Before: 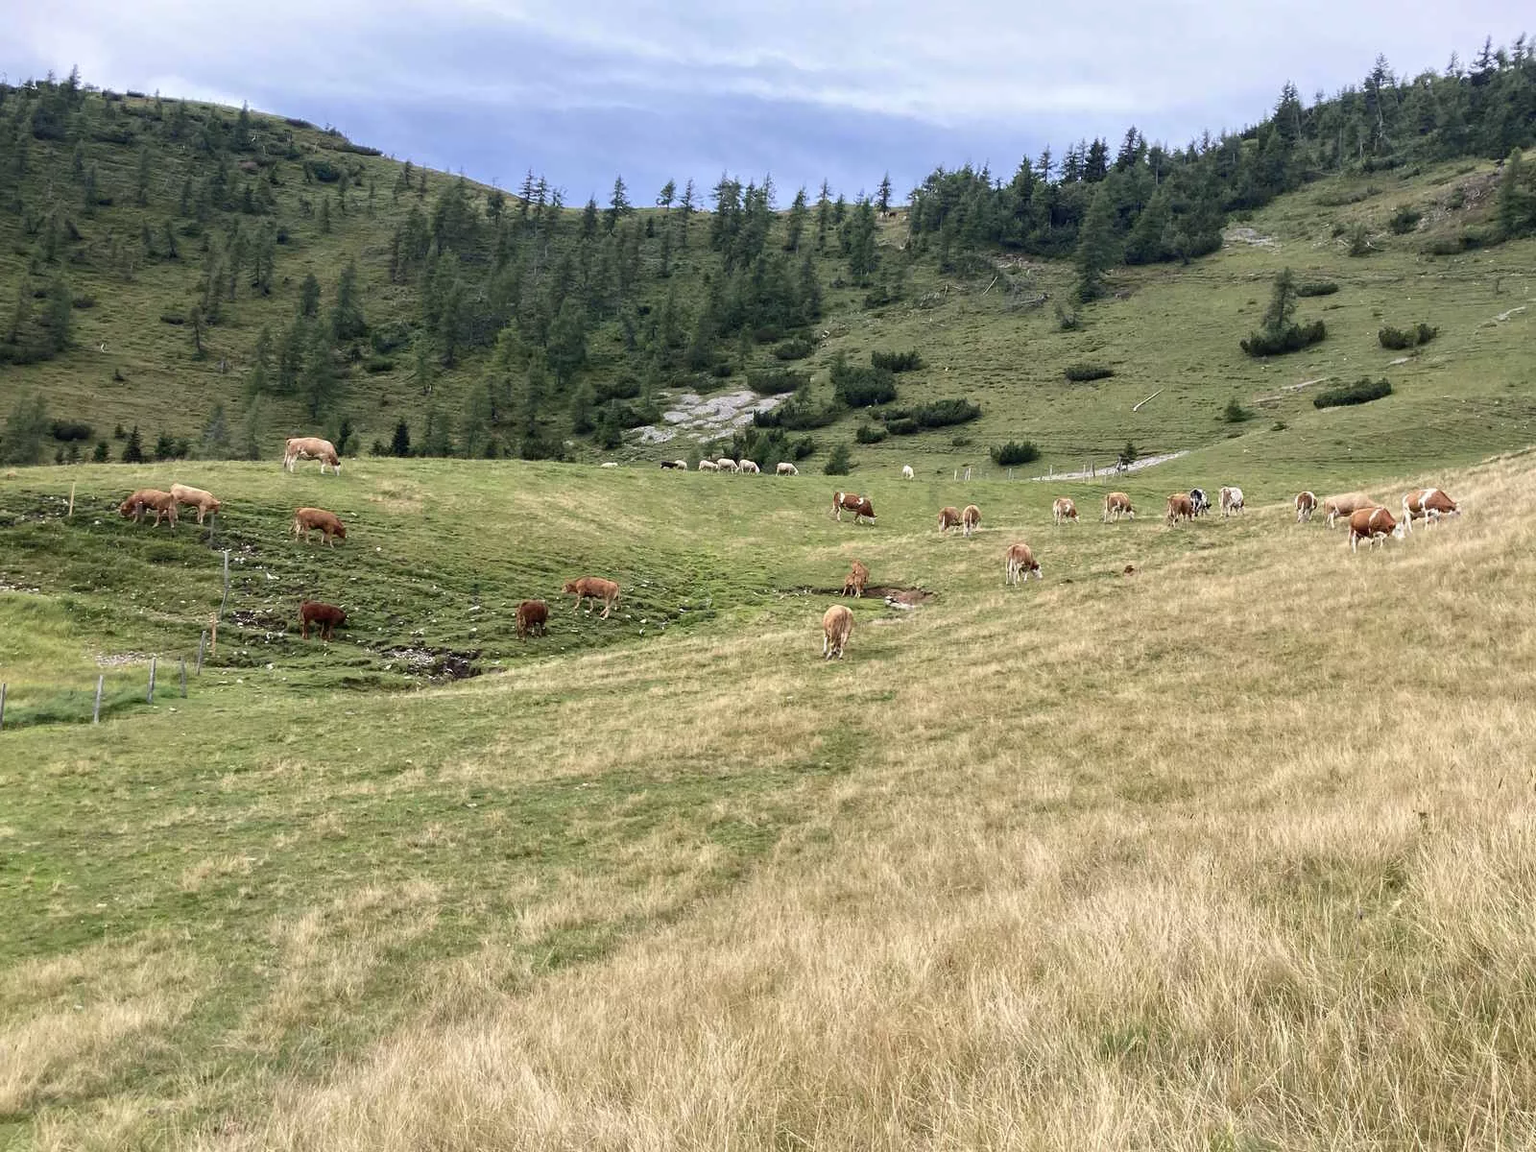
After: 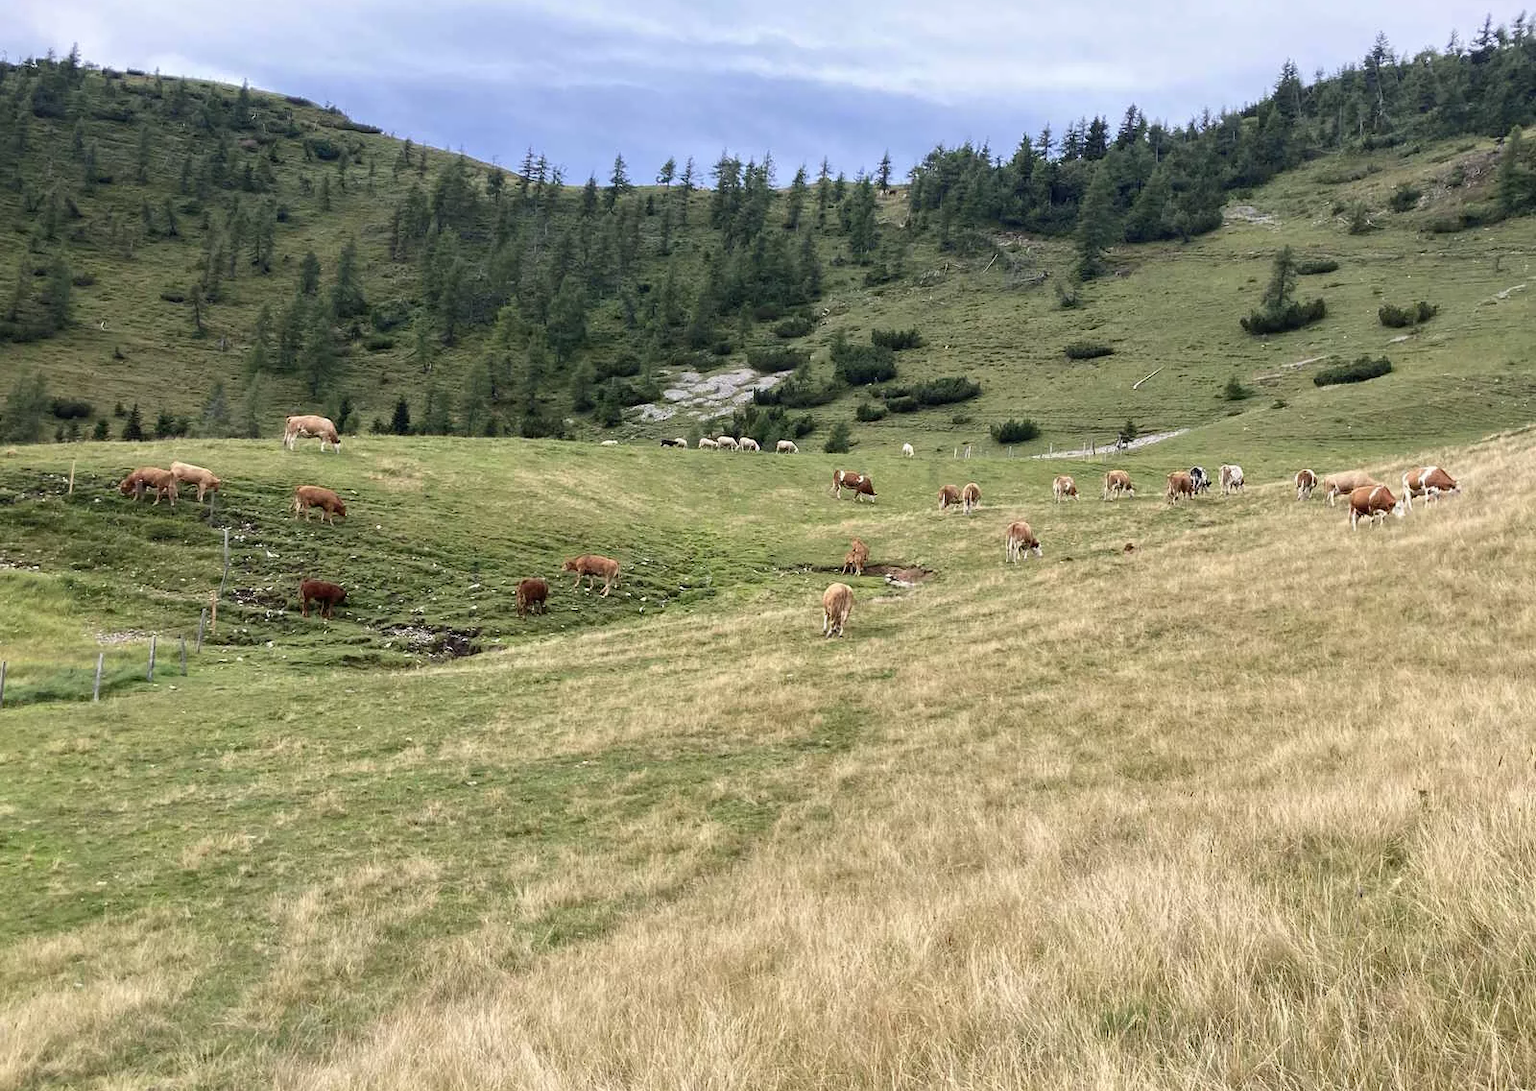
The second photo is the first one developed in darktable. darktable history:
crop and rotate: top 1.929%, bottom 3.249%
